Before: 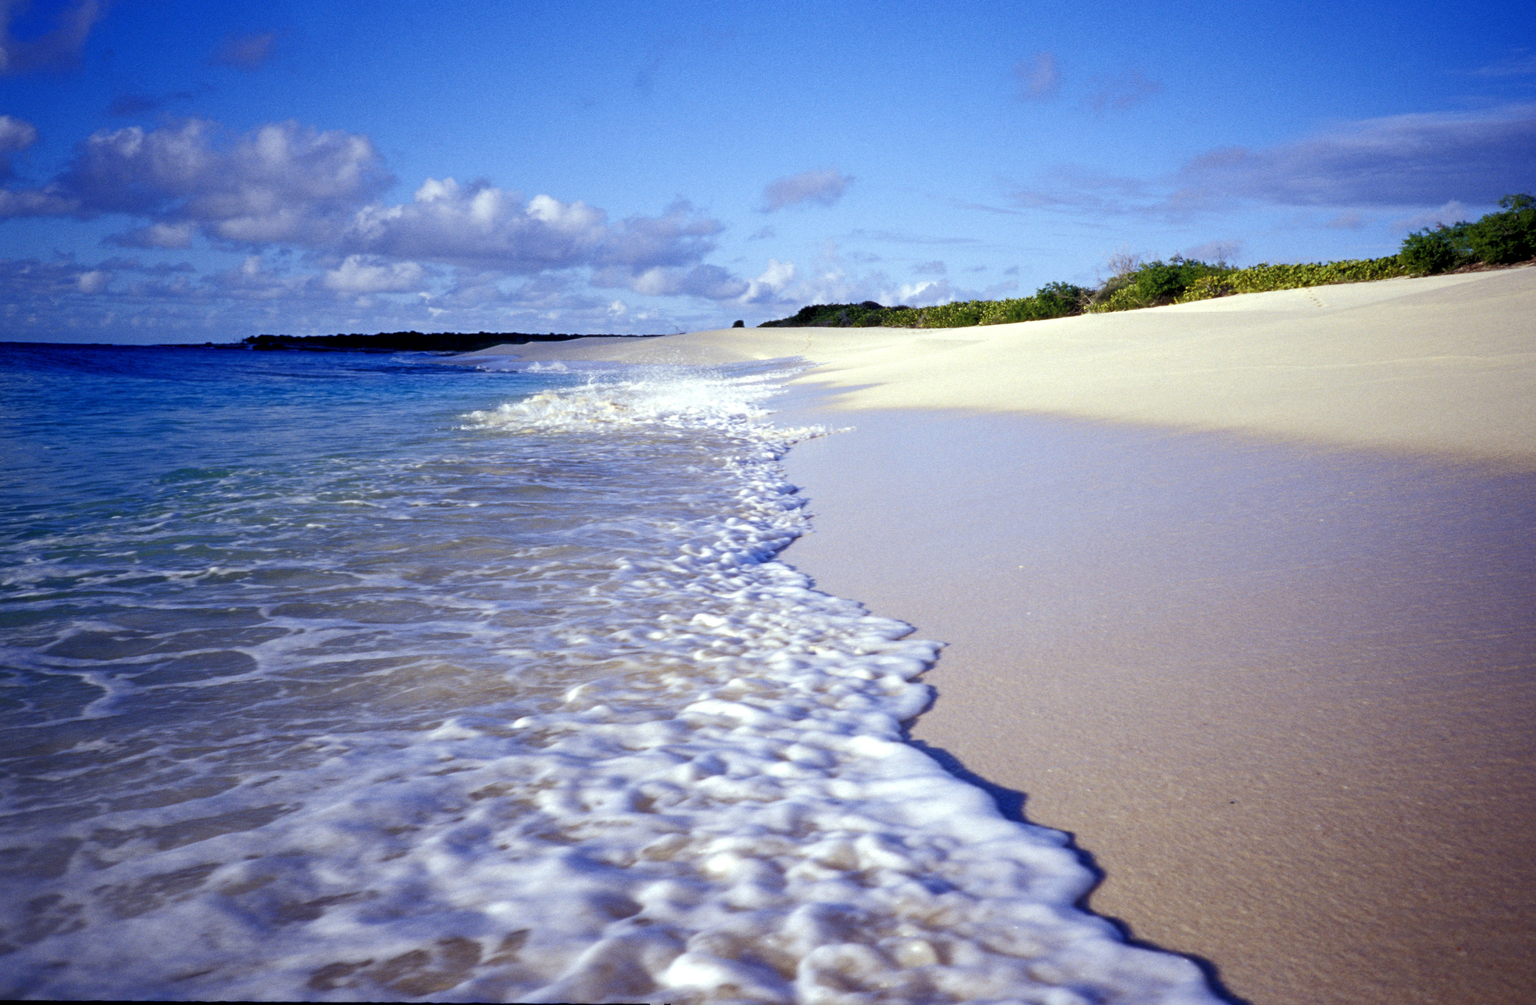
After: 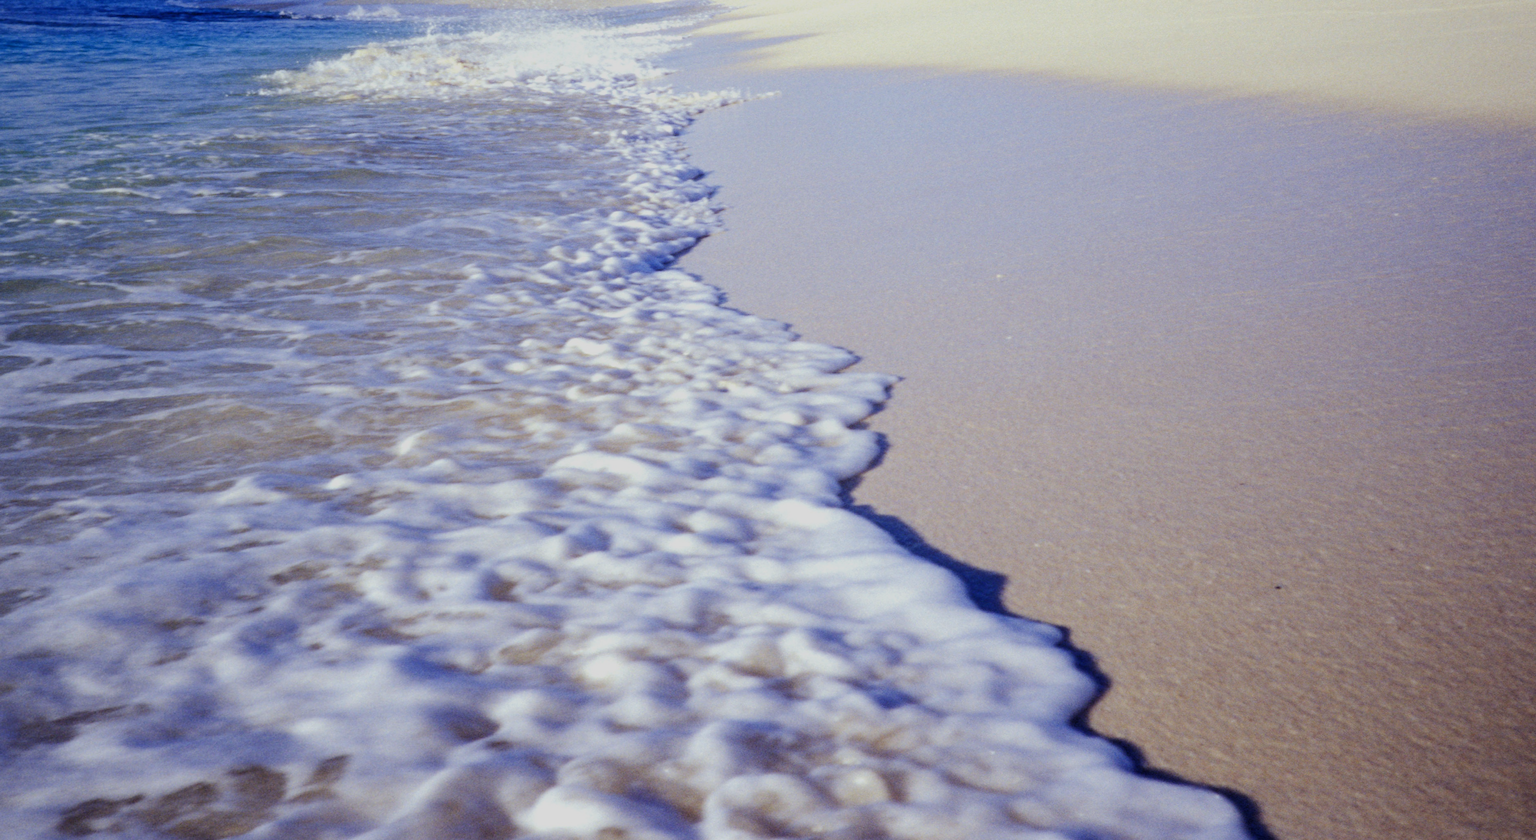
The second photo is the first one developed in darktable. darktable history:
filmic rgb: black relative exposure -4.88 EV, white relative exposure 4.05 EV, threshold 5.95 EV, hardness 2.82, iterations of high-quality reconstruction 0, enable highlight reconstruction true
crop and rotate: left 17.256%, top 35.613%, right 7.035%, bottom 1.033%
